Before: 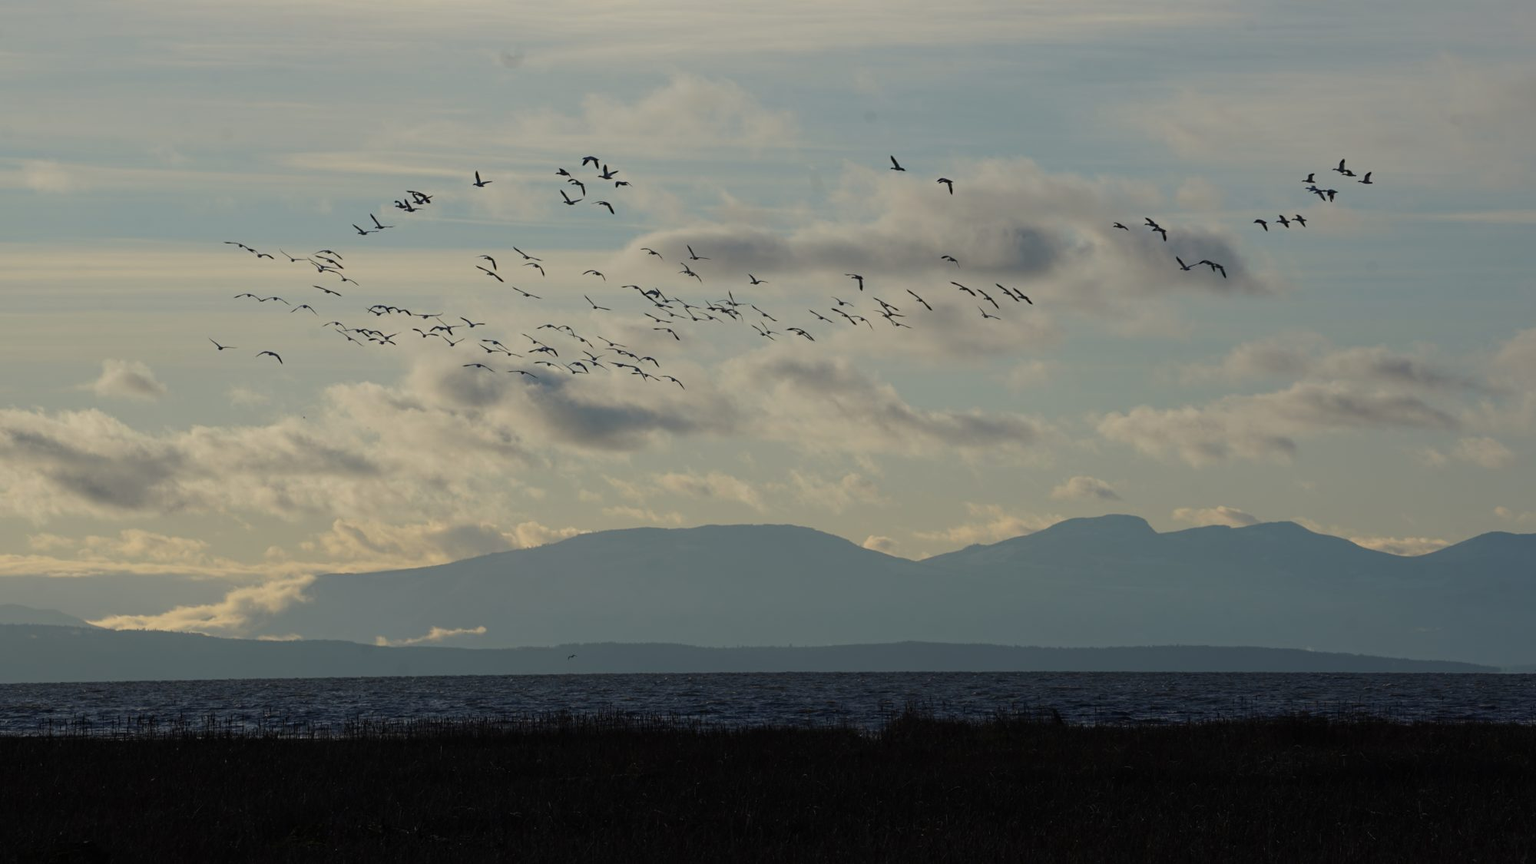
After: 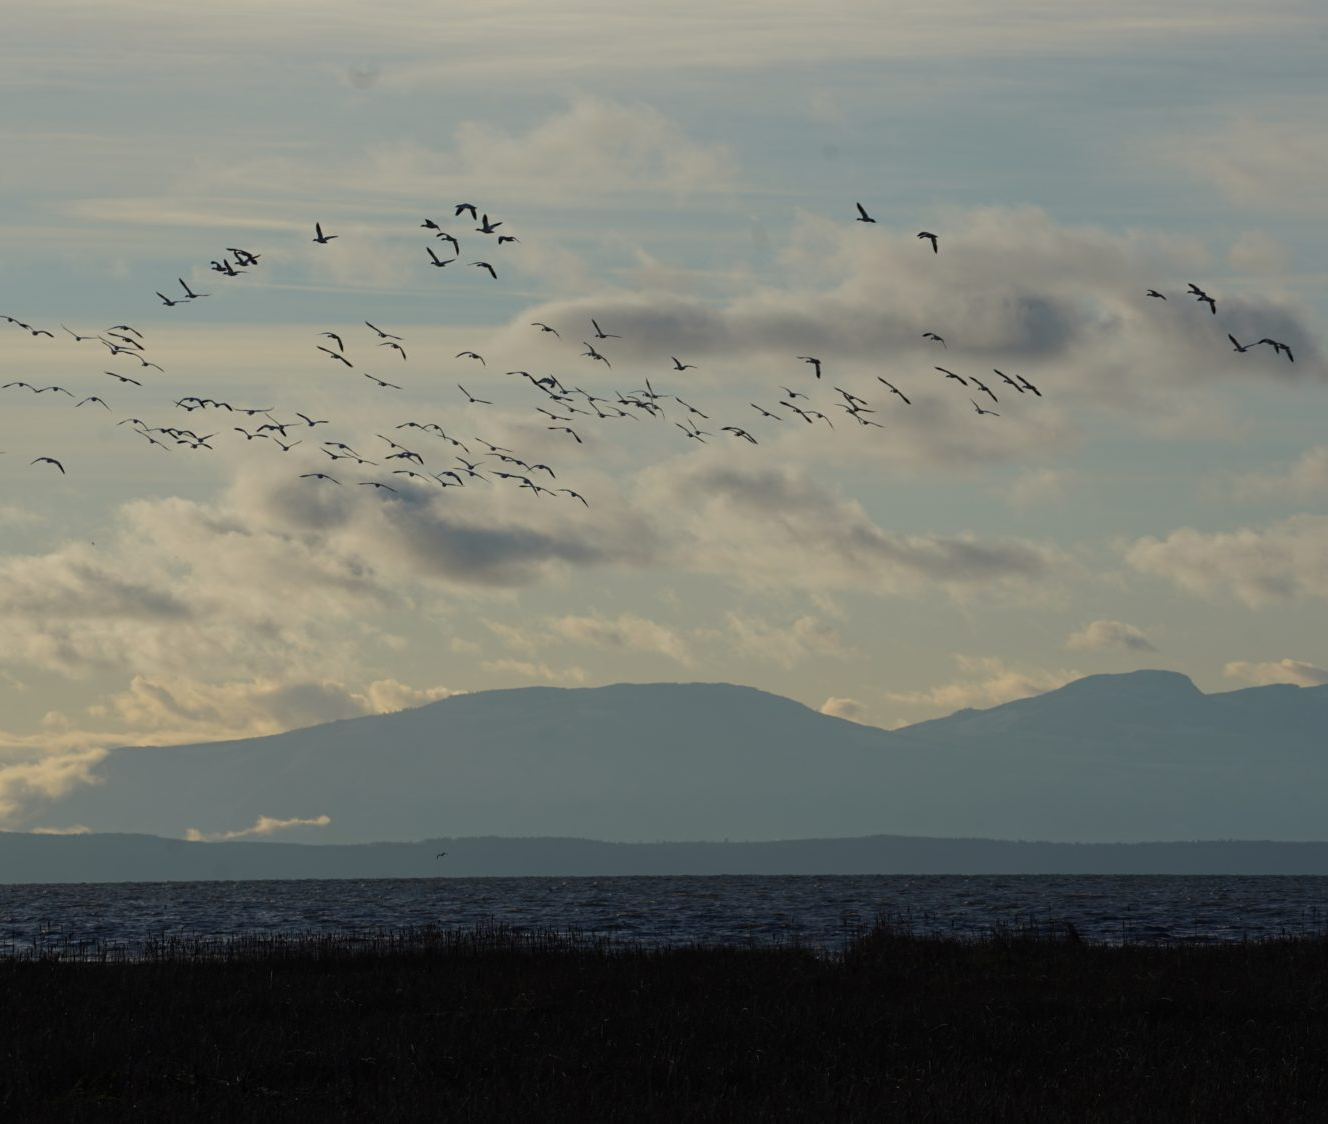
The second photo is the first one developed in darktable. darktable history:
crop and rotate: left 15.183%, right 18.374%
